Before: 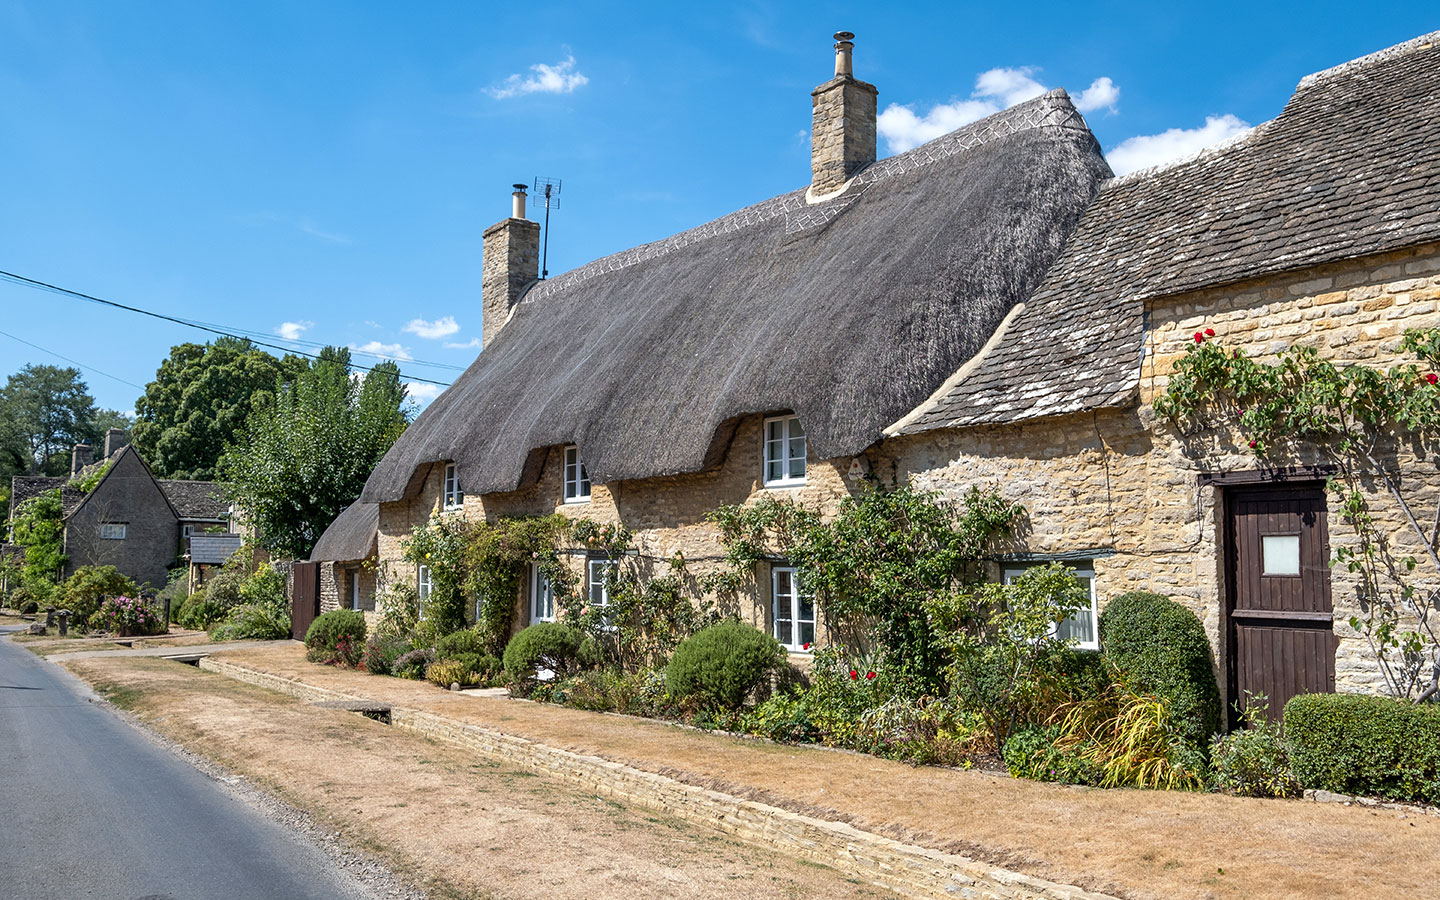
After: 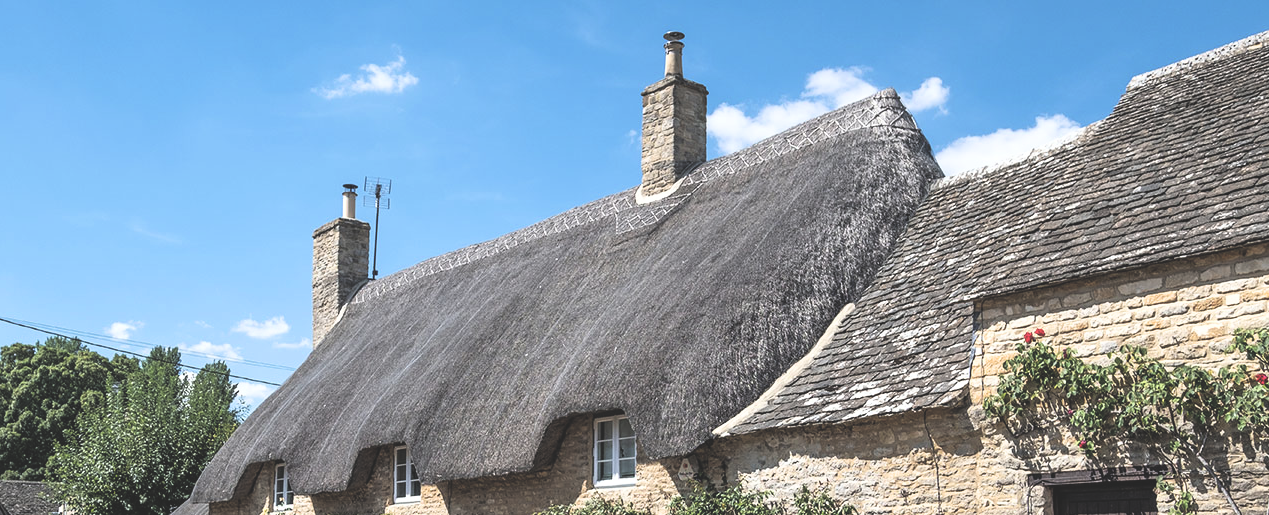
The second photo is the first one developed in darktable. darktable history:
exposure: black level correction -0.062, exposure -0.05 EV, compensate highlight preservation false
crop and rotate: left 11.812%, bottom 42.776%
filmic rgb: black relative exposure -3.64 EV, white relative exposure 2.44 EV, hardness 3.29
